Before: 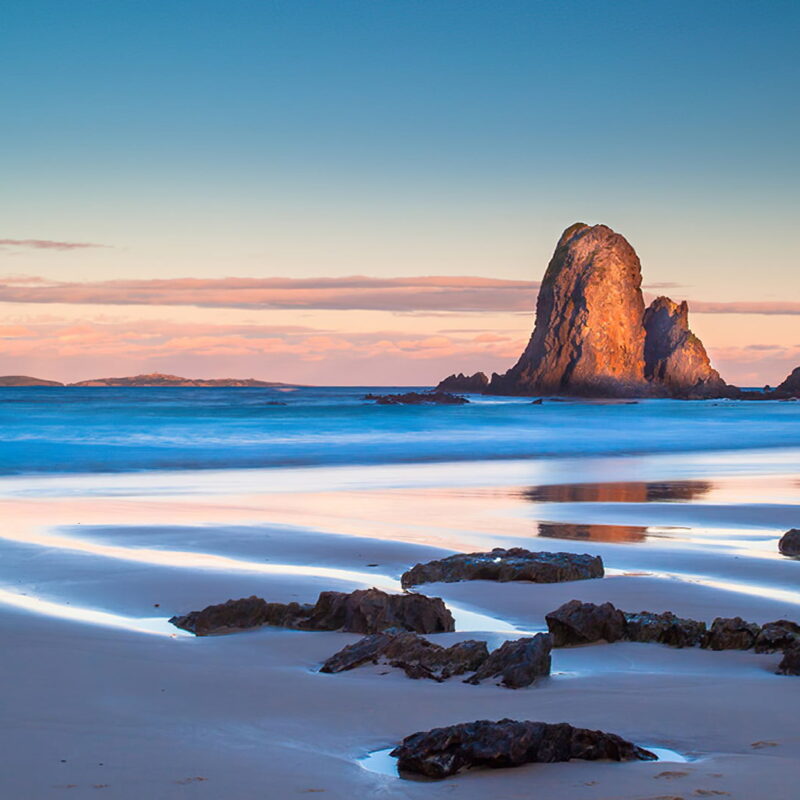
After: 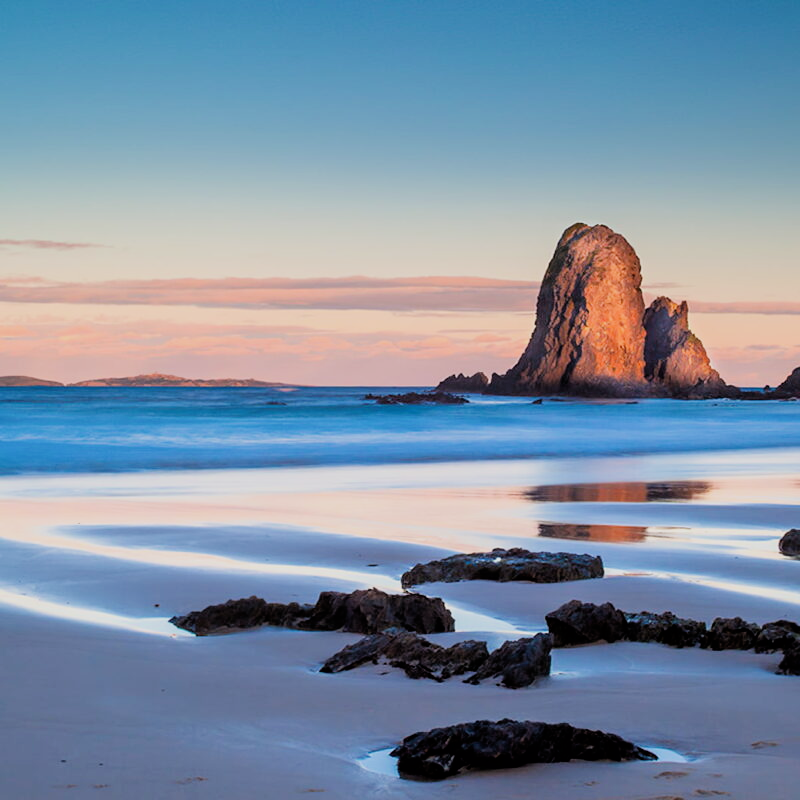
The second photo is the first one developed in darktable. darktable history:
exposure: exposure 0.197 EV, compensate highlight preservation false
filmic rgb: black relative exposure -5 EV, hardness 2.88, contrast 1.1
